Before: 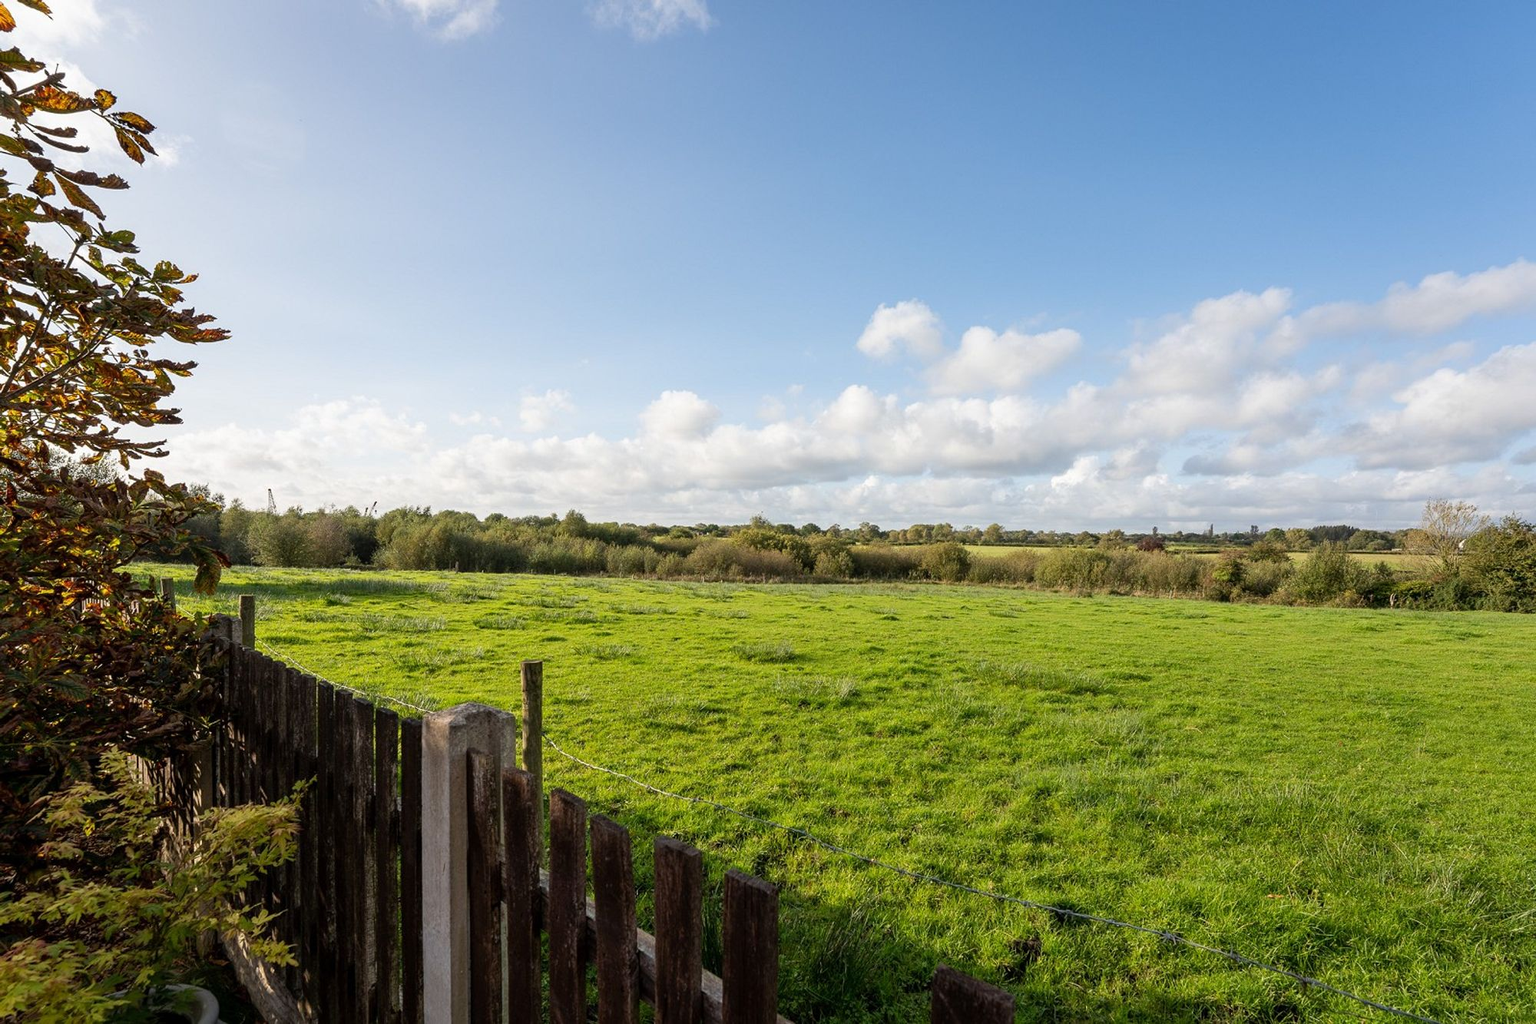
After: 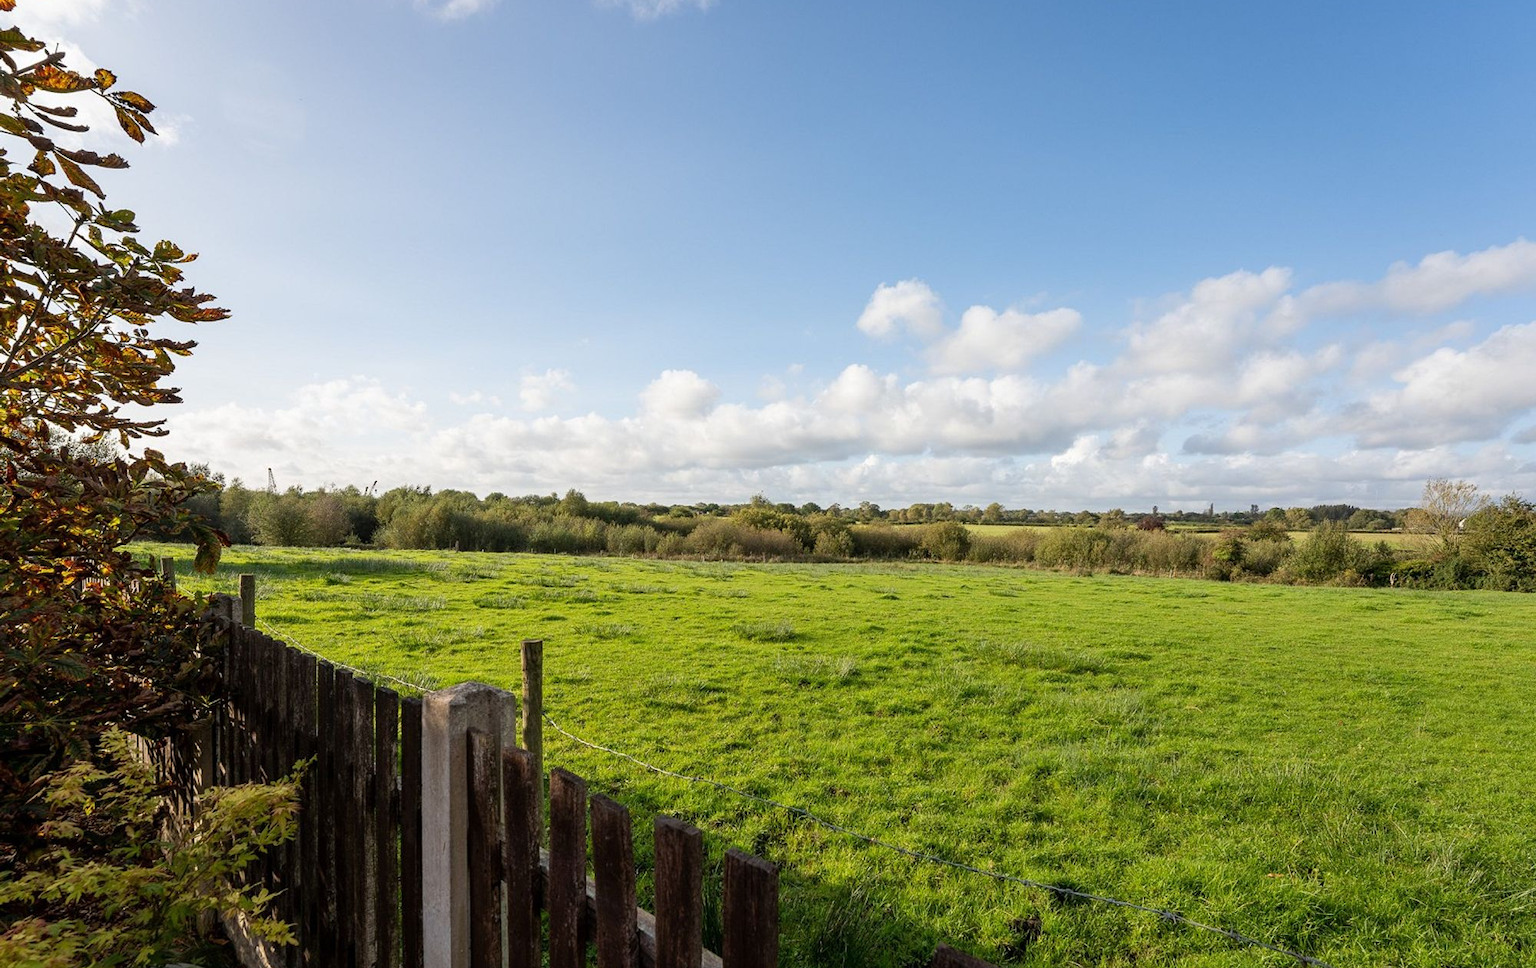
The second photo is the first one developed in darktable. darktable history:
crop and rotate: top 2.134%, bottom 3.265%
